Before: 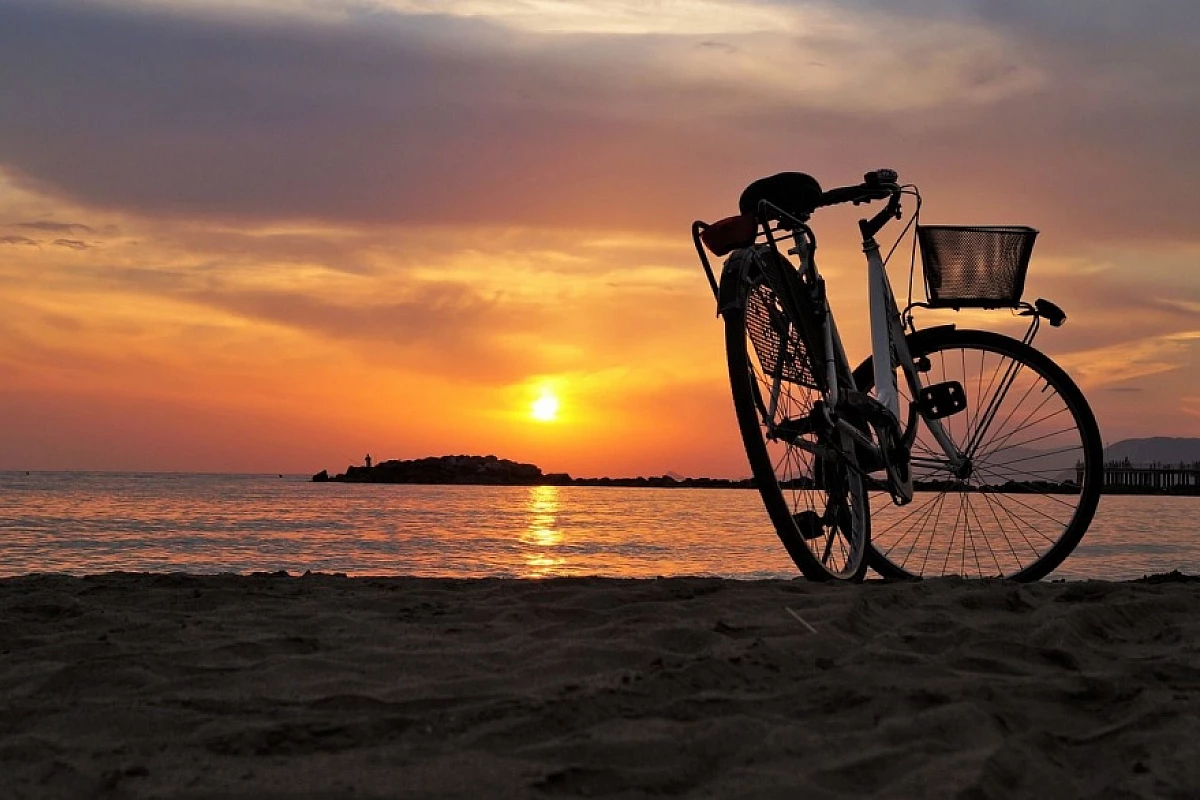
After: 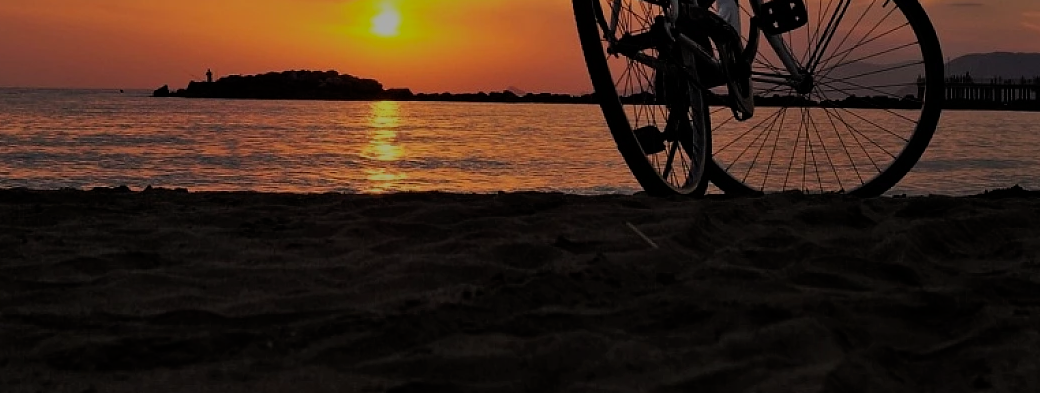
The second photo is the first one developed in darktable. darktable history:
filmic rgb: black relative exposure -9.48 EV, white relative exposure 3.01 EV, hardness 6.17, color science v6 (2022)
crop and rotate: left 13.307%, top 48.129%, bottom 2.711%
exposure: black level correction 0, exposure -0.787 EV, compensate highlight preservation false
shadows and highlights: shadows -18.32, highlights -73.52, highlights color adjustment 49.63%
